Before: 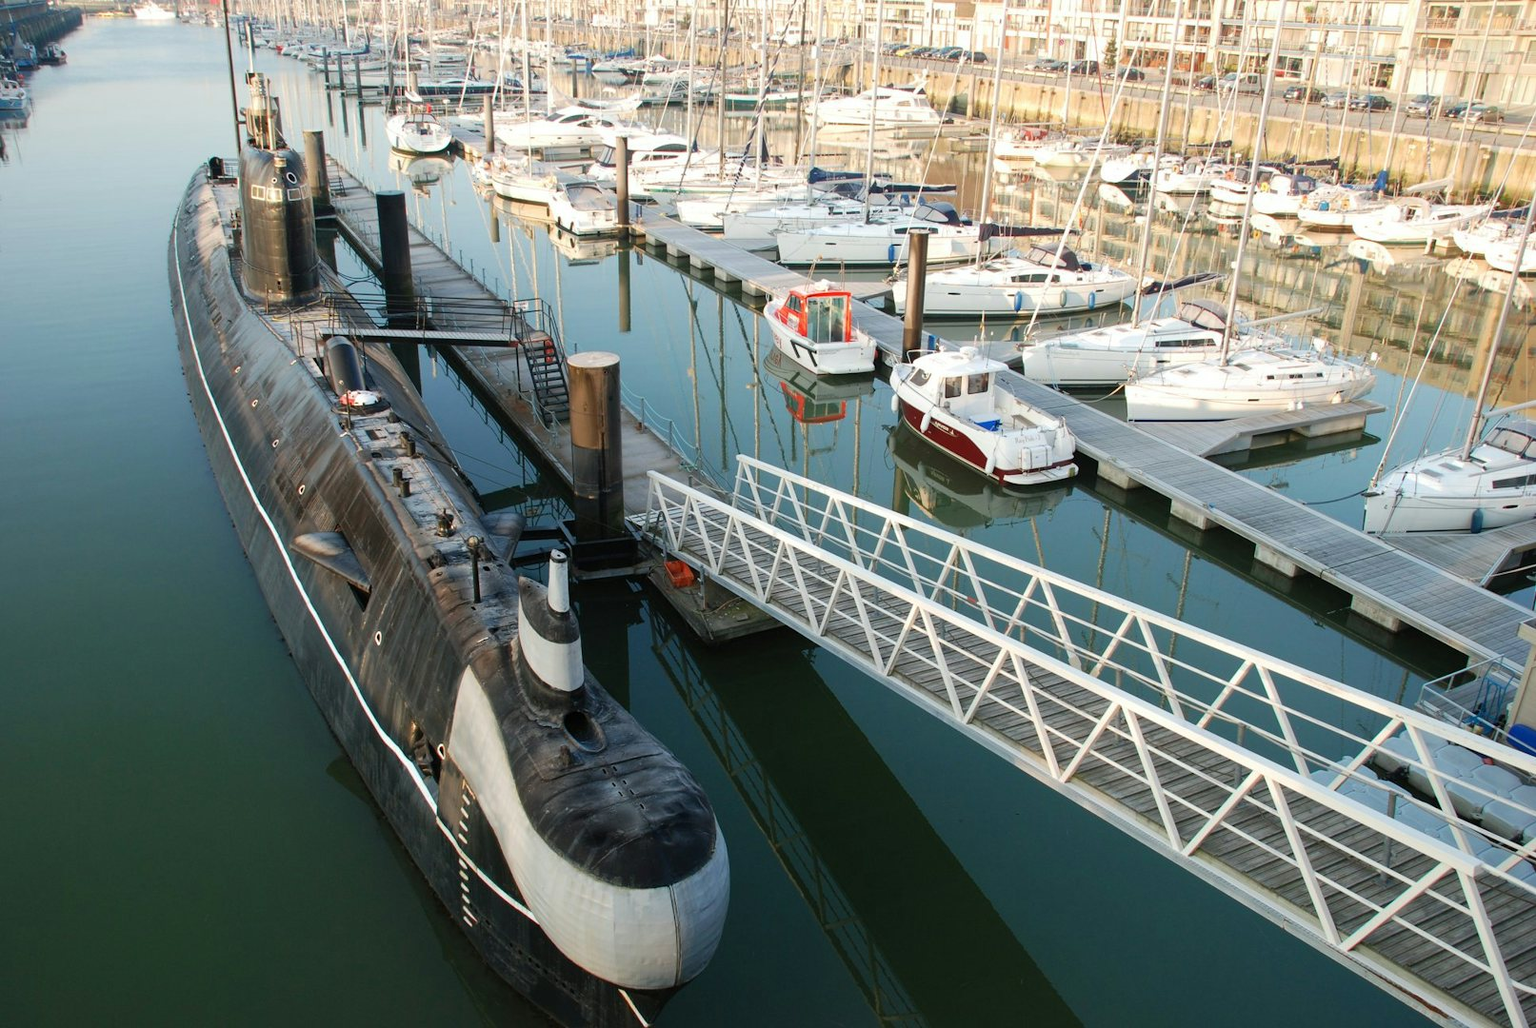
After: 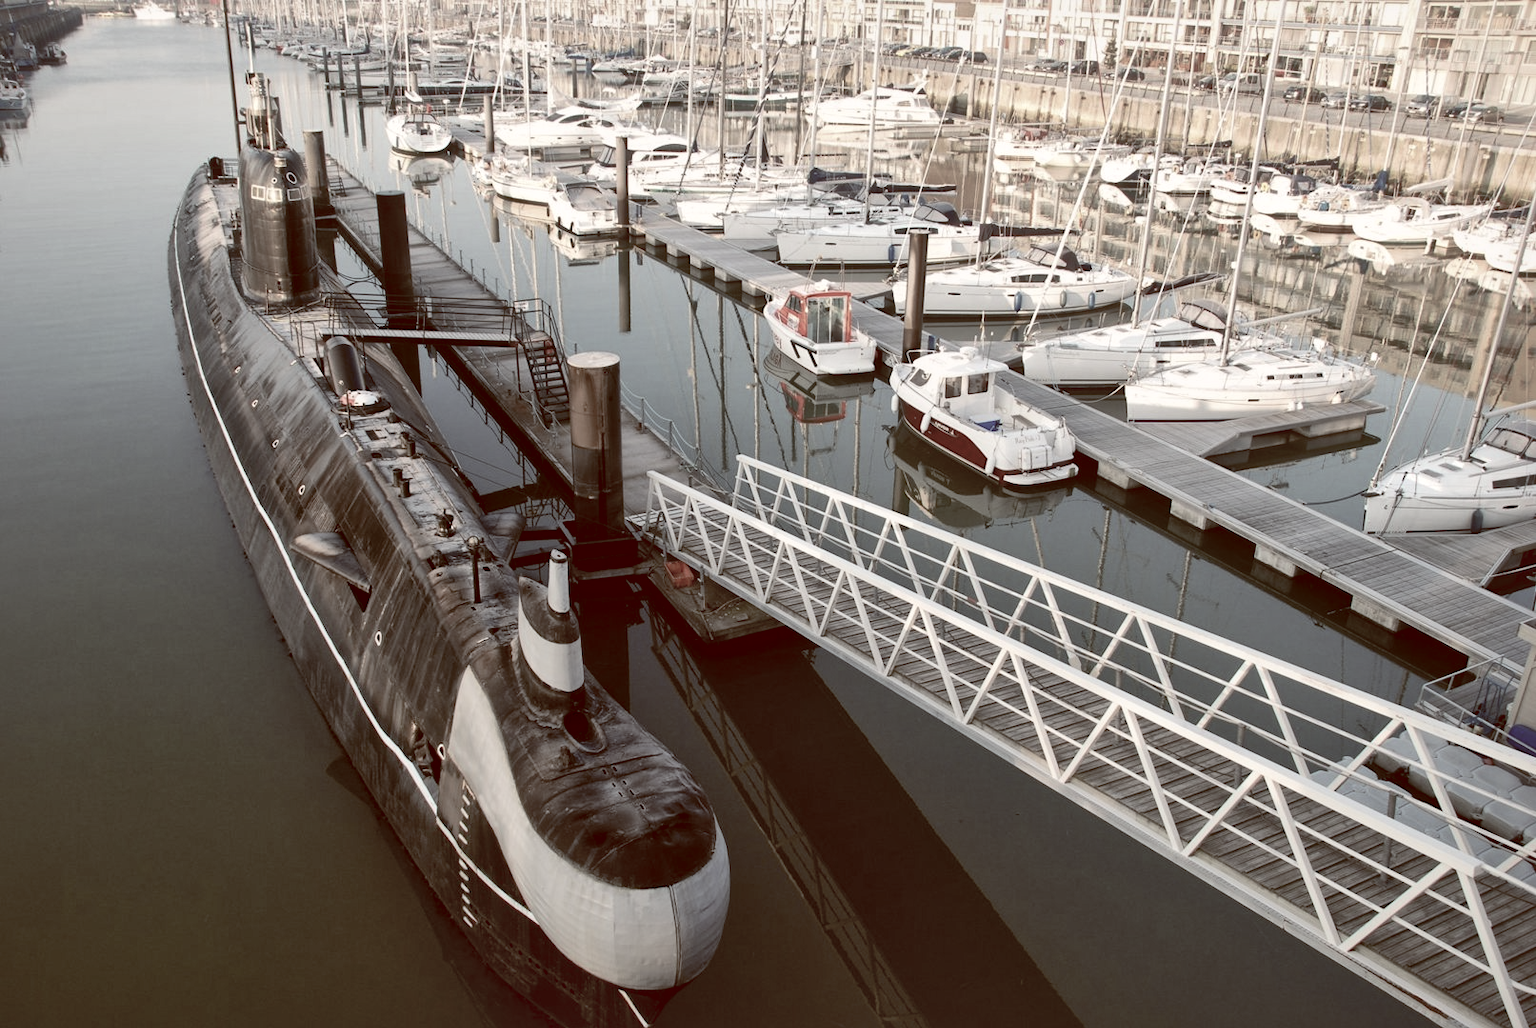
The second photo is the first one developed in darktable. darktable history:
local contrast: mode bilateral grid, contrast 20, coarseness 50, detail 161%, midtone range 0.2
color balance rgb: shadows lift › luminance 1%, shadows lift › chroma 0.2%, shadows lift › hue 20°, power › luminance 1%, power › chroma 0.4%, power › hue 34°, highlights gain › luminance 0.8%, highlights gain › chroma 0.4%, highlights gain › hue 44°, global offset › chroma 0.4%, global offset › hue 34°, white fulcrum 0.08 EV, linear chroma grading › shadows -7%, linear chroma grading › highlights -7%, linear chroma grading › global chroma -10%, linear chroma grading › mid-tones -8%, perceptual saturation grading › global saturation -28%, perceptual saturation grading › highlights -20%, perceptual saturation grading › mid-tones -24%, perceptual saturation grading › shadows -24%, perceptual brilliance grading › global brilliance -1%, perceptual brilliance grading › highlights -1%, perceptual brilliance grading › mid-tones -1%, perceptual brilliance grading › shadows -1%, global vibrance -17%, contrast -6%
